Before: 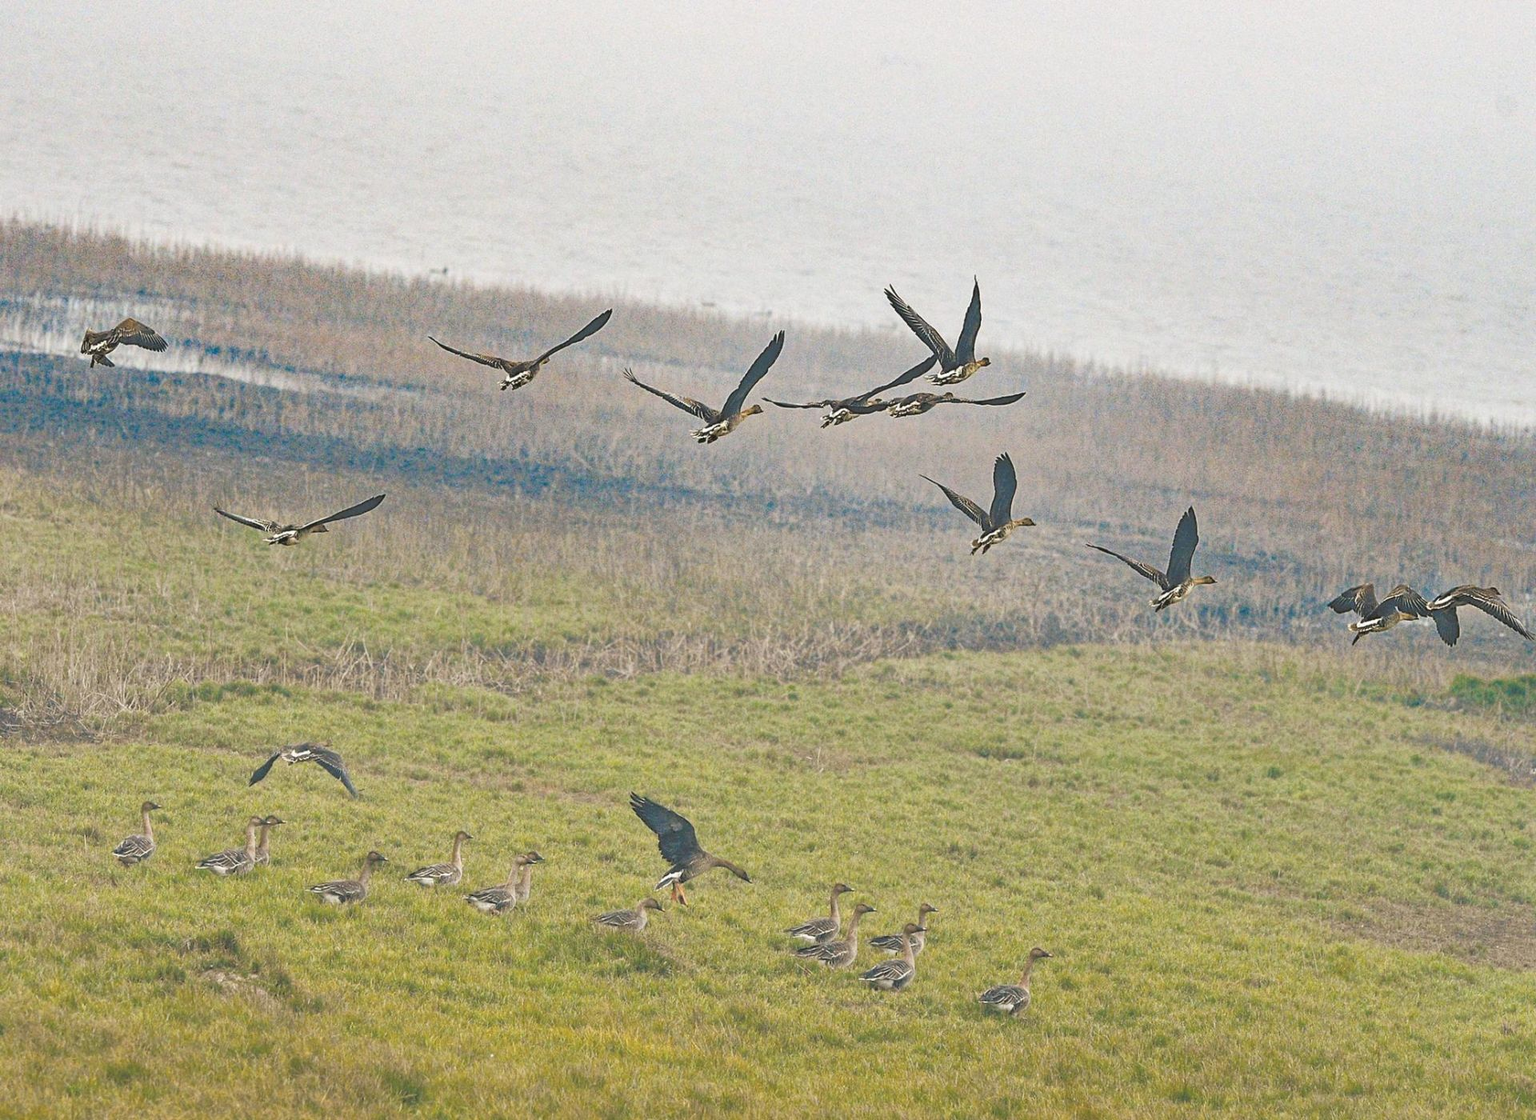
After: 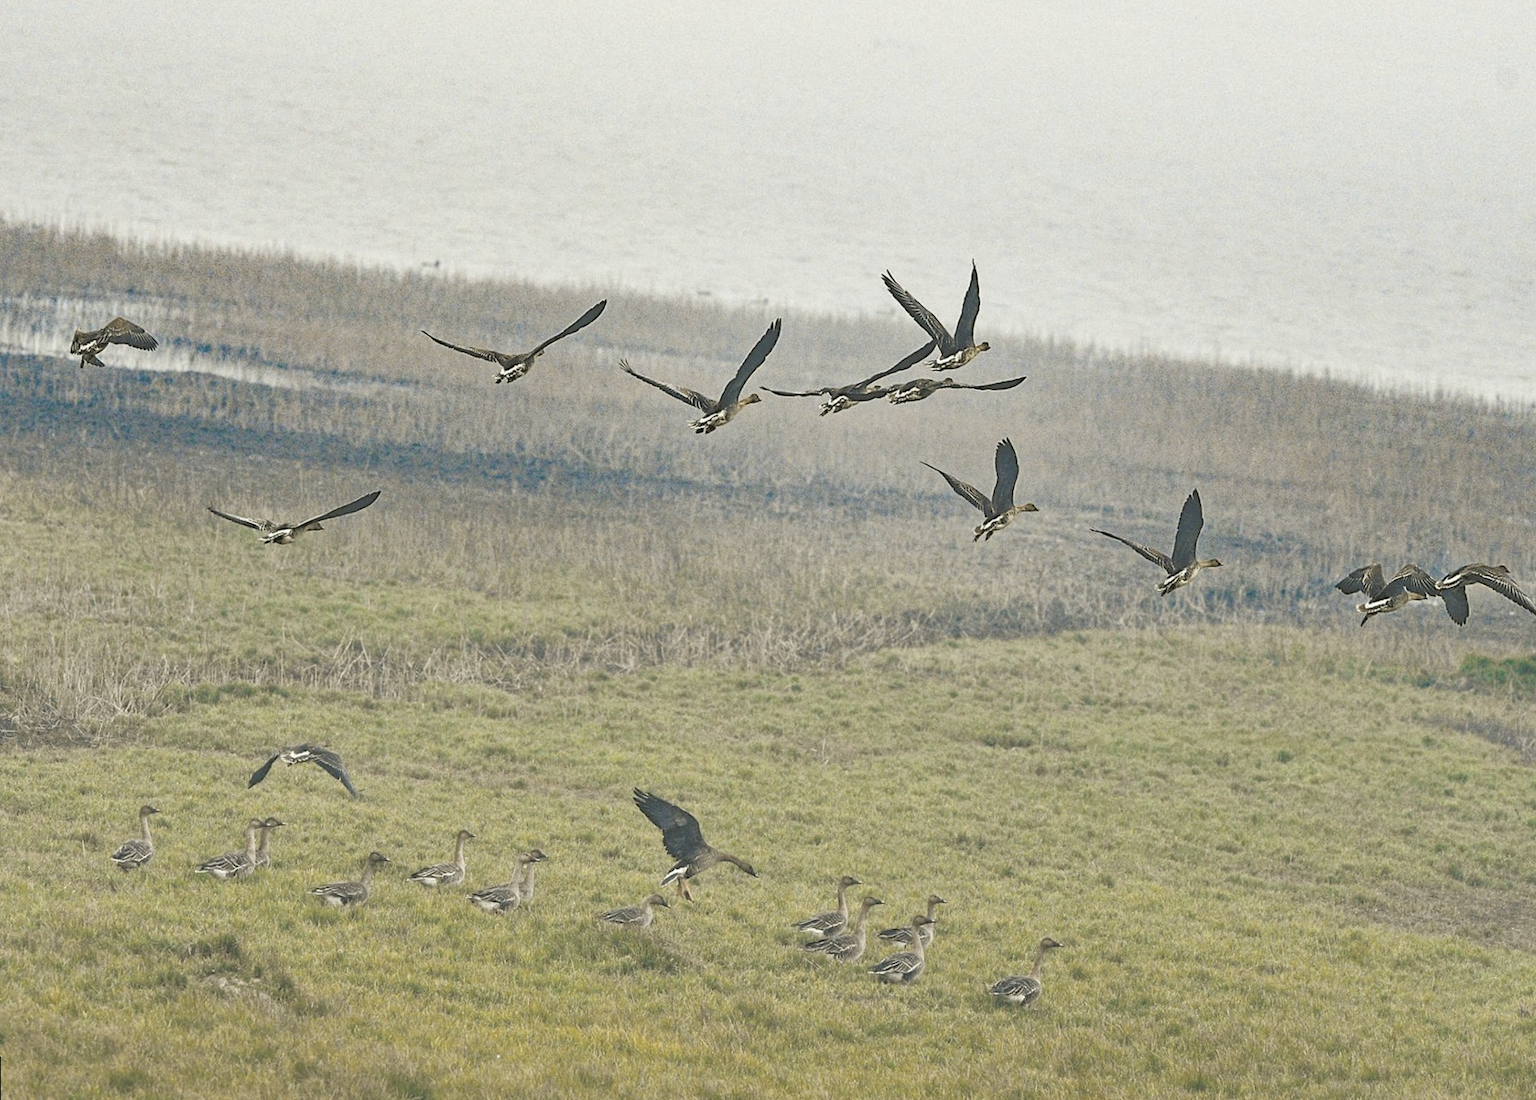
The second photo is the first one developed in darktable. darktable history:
tone curve: curves: ch1 [(0, 0) (0.173, 0.145) (0.467, 0.477) (0.808, 0.611) (1, 1)]; ch2 [(0, 0) (0.255, 0.314) (0.498, 0.509) (0.694, 0.64) (1, 1)], color space Lab, independent channels, preserve colors none
rotate and perspective: rotation -1°, crop left 0.011, crop right 0.989, crop top 0.025, crop bottom 0.975
